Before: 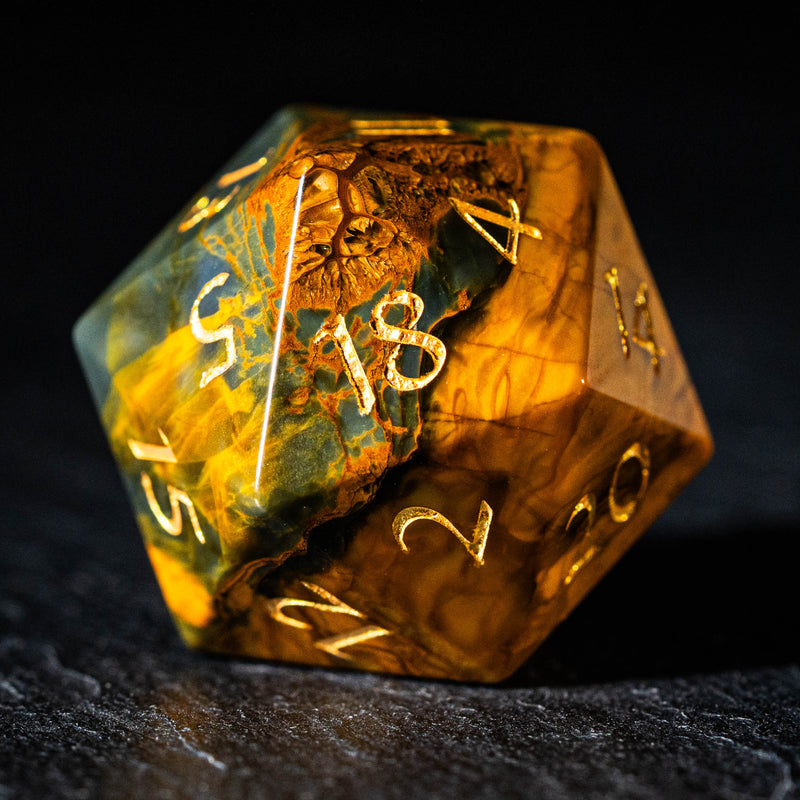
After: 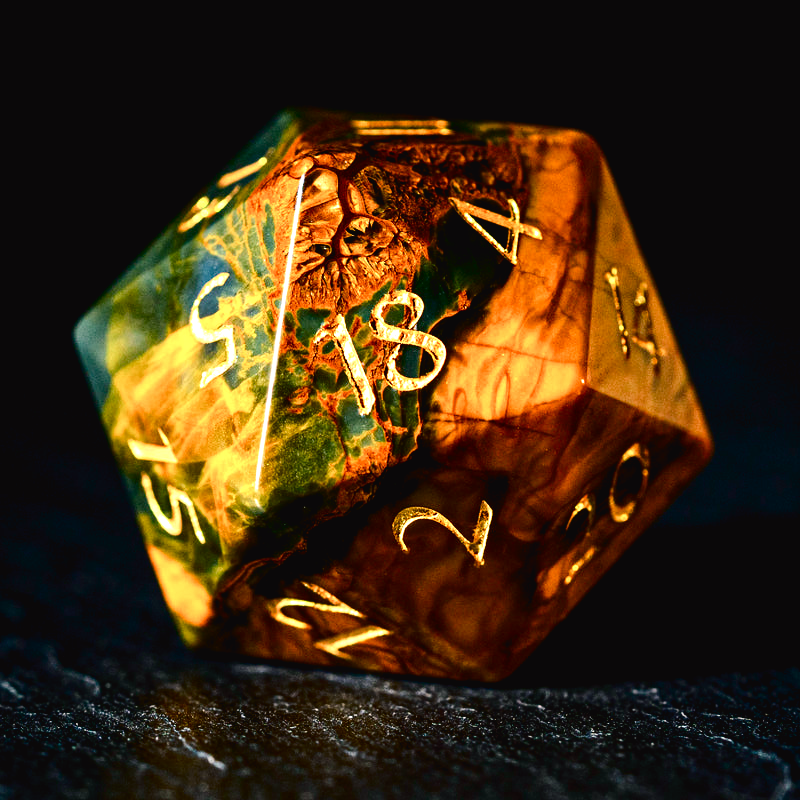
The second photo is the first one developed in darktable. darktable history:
tone curve: curves: ch0 [(0, 0.023) (0.132, 0.075) (0.241, 0.178) (0.487, 0.491) (0.782, 0.8) (1, 0.989)]; ch1 [(0, 0) (0.396, 0.369) (0.467, 0.454) (0.498, 0.5) (0.518, 0.517) (0.57, 0.586) (0.619, 0.663) (0.692, 0.744) (1, 1)]; ch2 [(0, 0) (0.427, 0.416) (0.483, 0.481) (0.503, 0.503) (0.526, 0.527) (0.563, 0.573) (0.632, 0.667) (0.705, 0.737) (0.985, 0.966)], color space Lab, independent channels
color balance rgb: shadows lift › chroma 2.79%, shadows lift › hue 190.66°, power › hue 171.85°, highlights gain › chroma 2.16%, highlights gain › hue 75.26°, global offset › luminance -0.51%, perceptual saturation grading › highlights -33.8%, perceptual saturation grading › mid-tones 14.98%, perceptual saturation grading › shadows 48.43%, perceptual brilliance grading › highlights 15.68%, perceptual brilliance grading › mid-tones 6.62%, perceptual brilliance grading › shadows -14.98%, global vibrance 11.32%, contrast 5.05%
